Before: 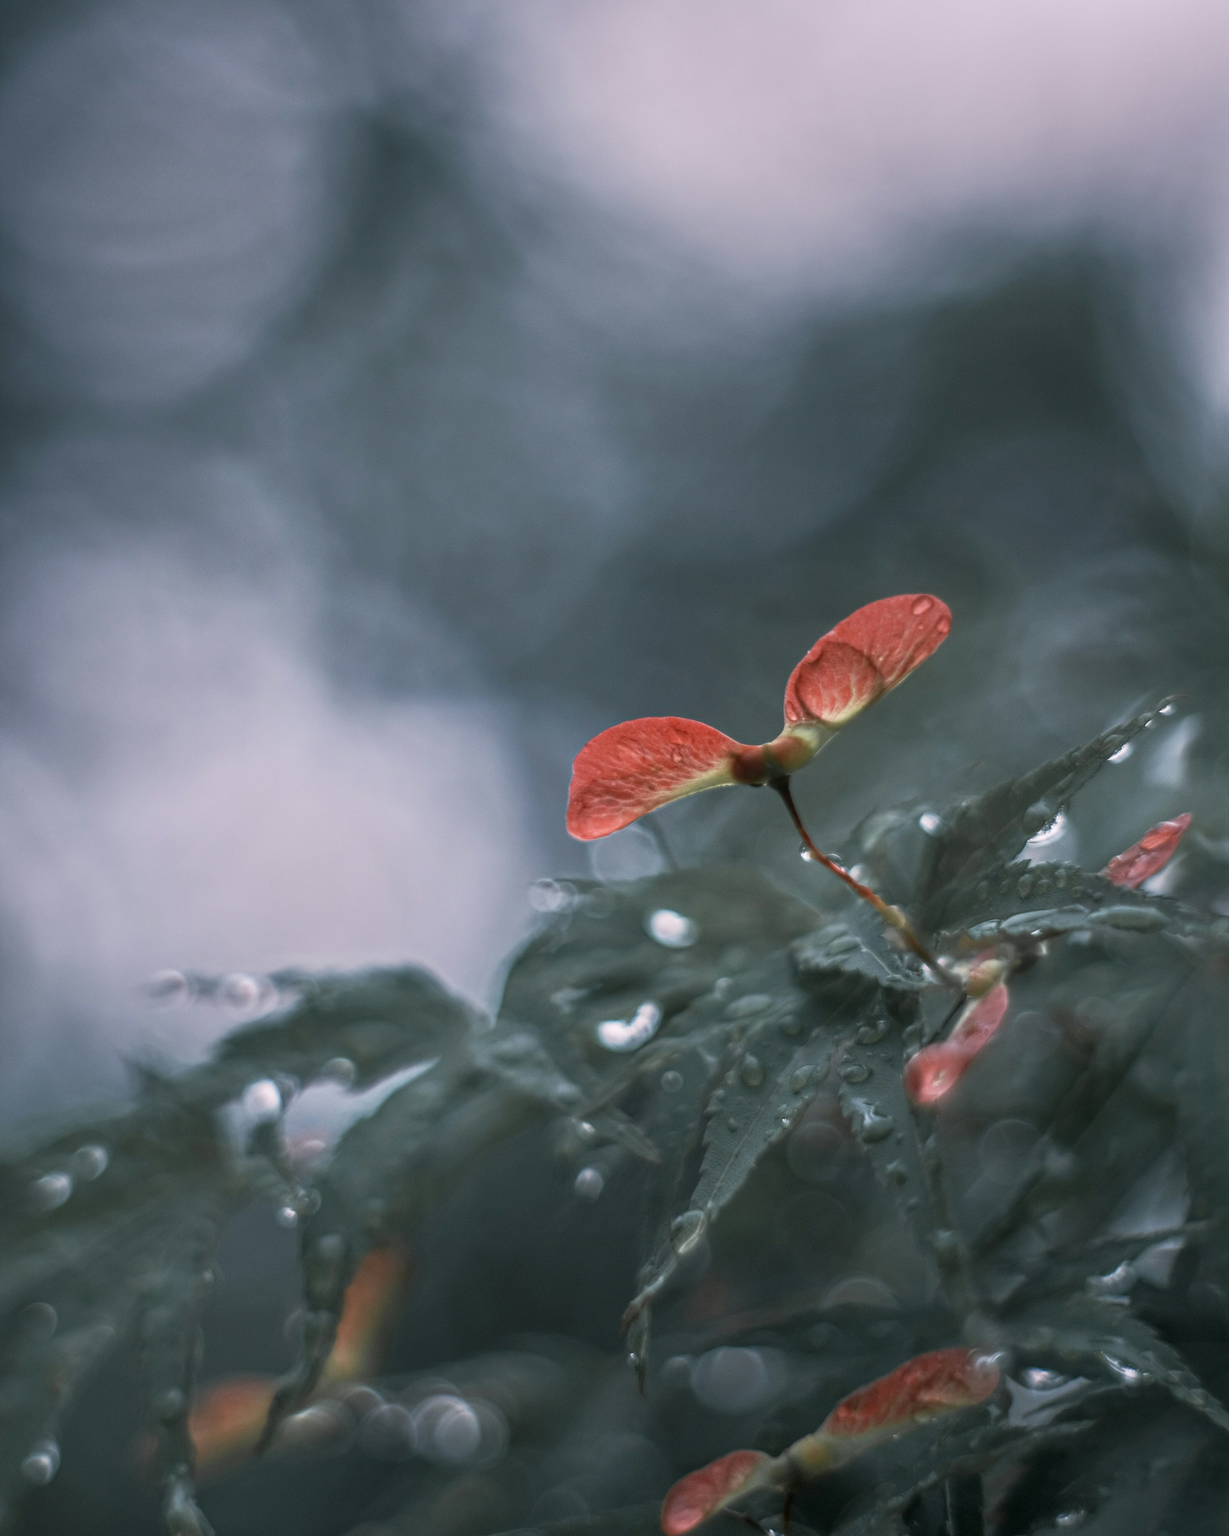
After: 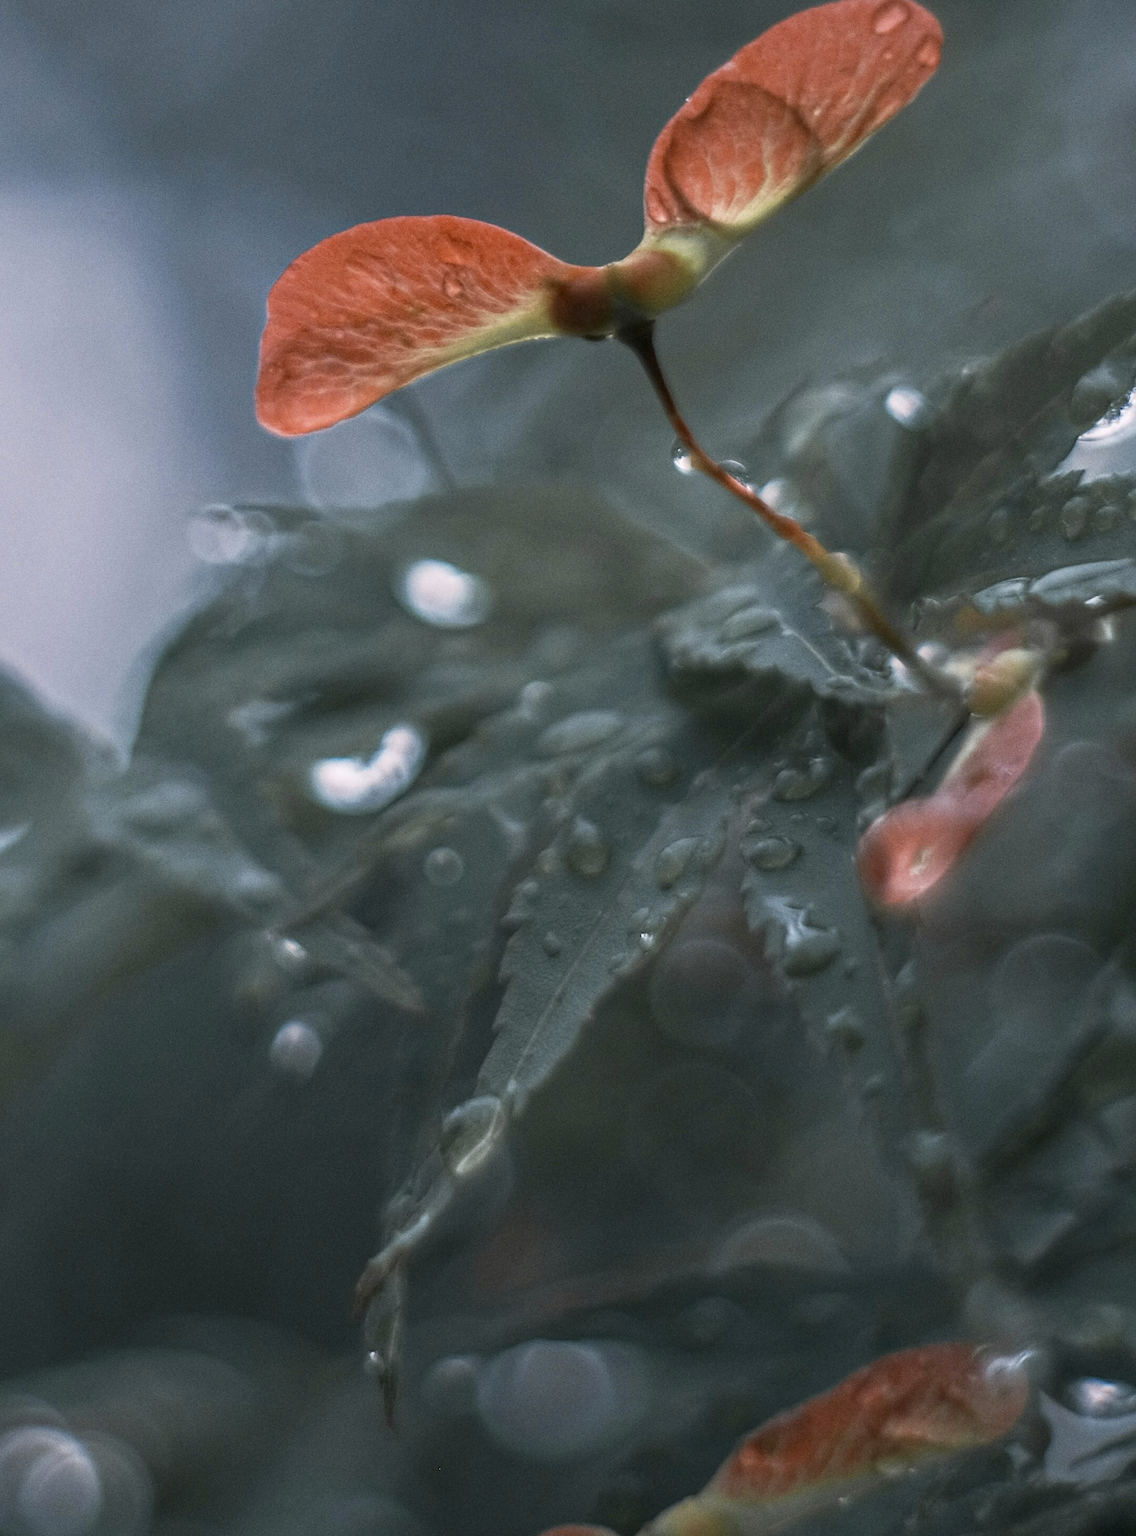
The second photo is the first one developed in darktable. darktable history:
grain: coarseness 0.09 ISO
color contrast: green-magenta contrast 0.8, blue-yellow contrast 1.1, unbound 0
crop: left 34.479%, top 38.822%, right 13.718%, bottom 5.172%
